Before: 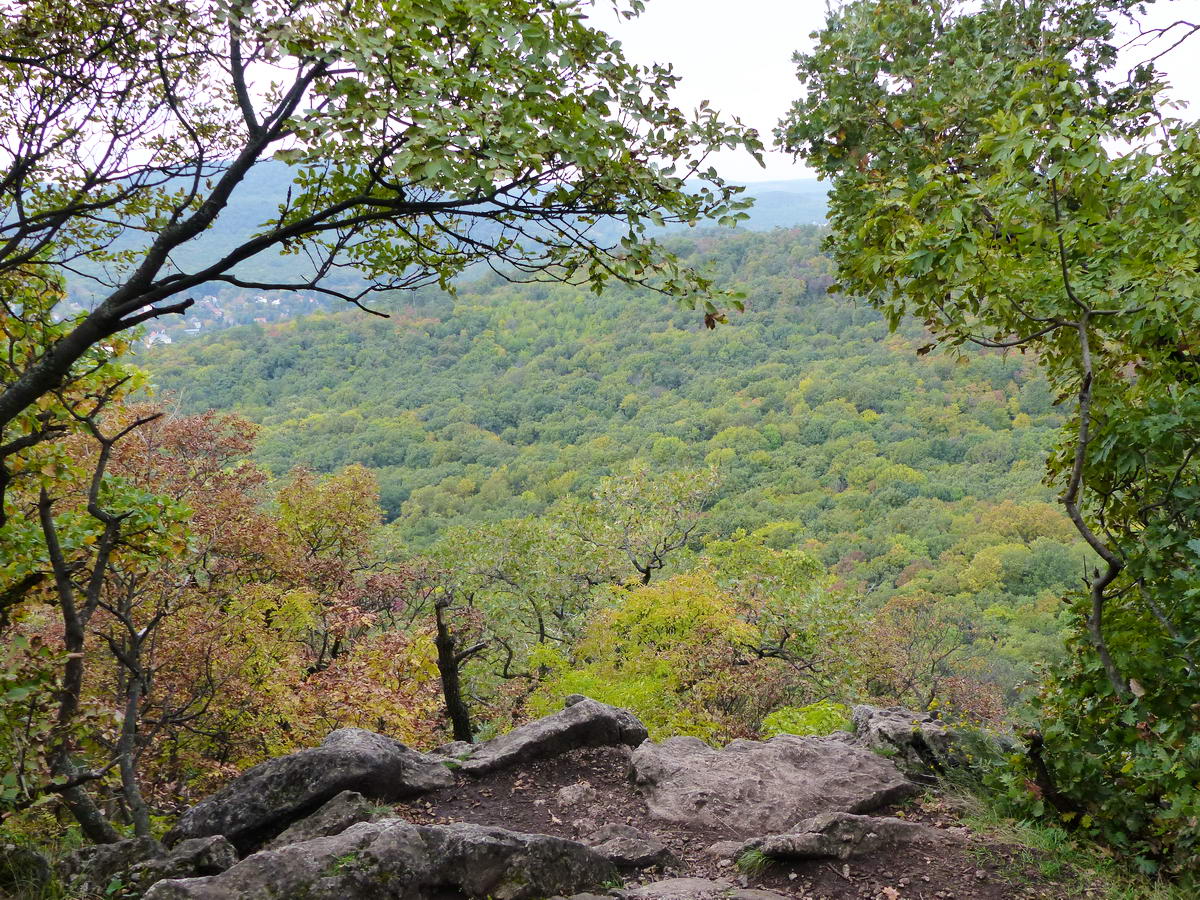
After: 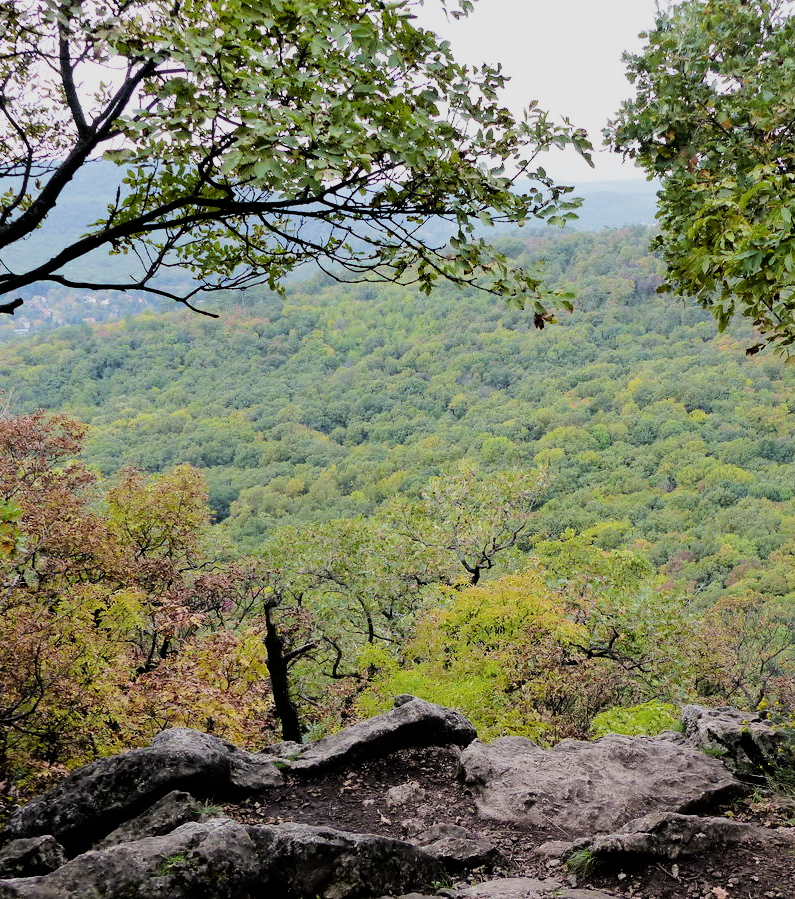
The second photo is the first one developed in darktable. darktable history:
filmic rgb: black relative exposure -5.08 EV, white relative exposure 3.97 EV, hardness 2.9, contrast 1.298, highlights saturation mix -28.6%
crop and rotate: left 14.294%, right 19.418%
